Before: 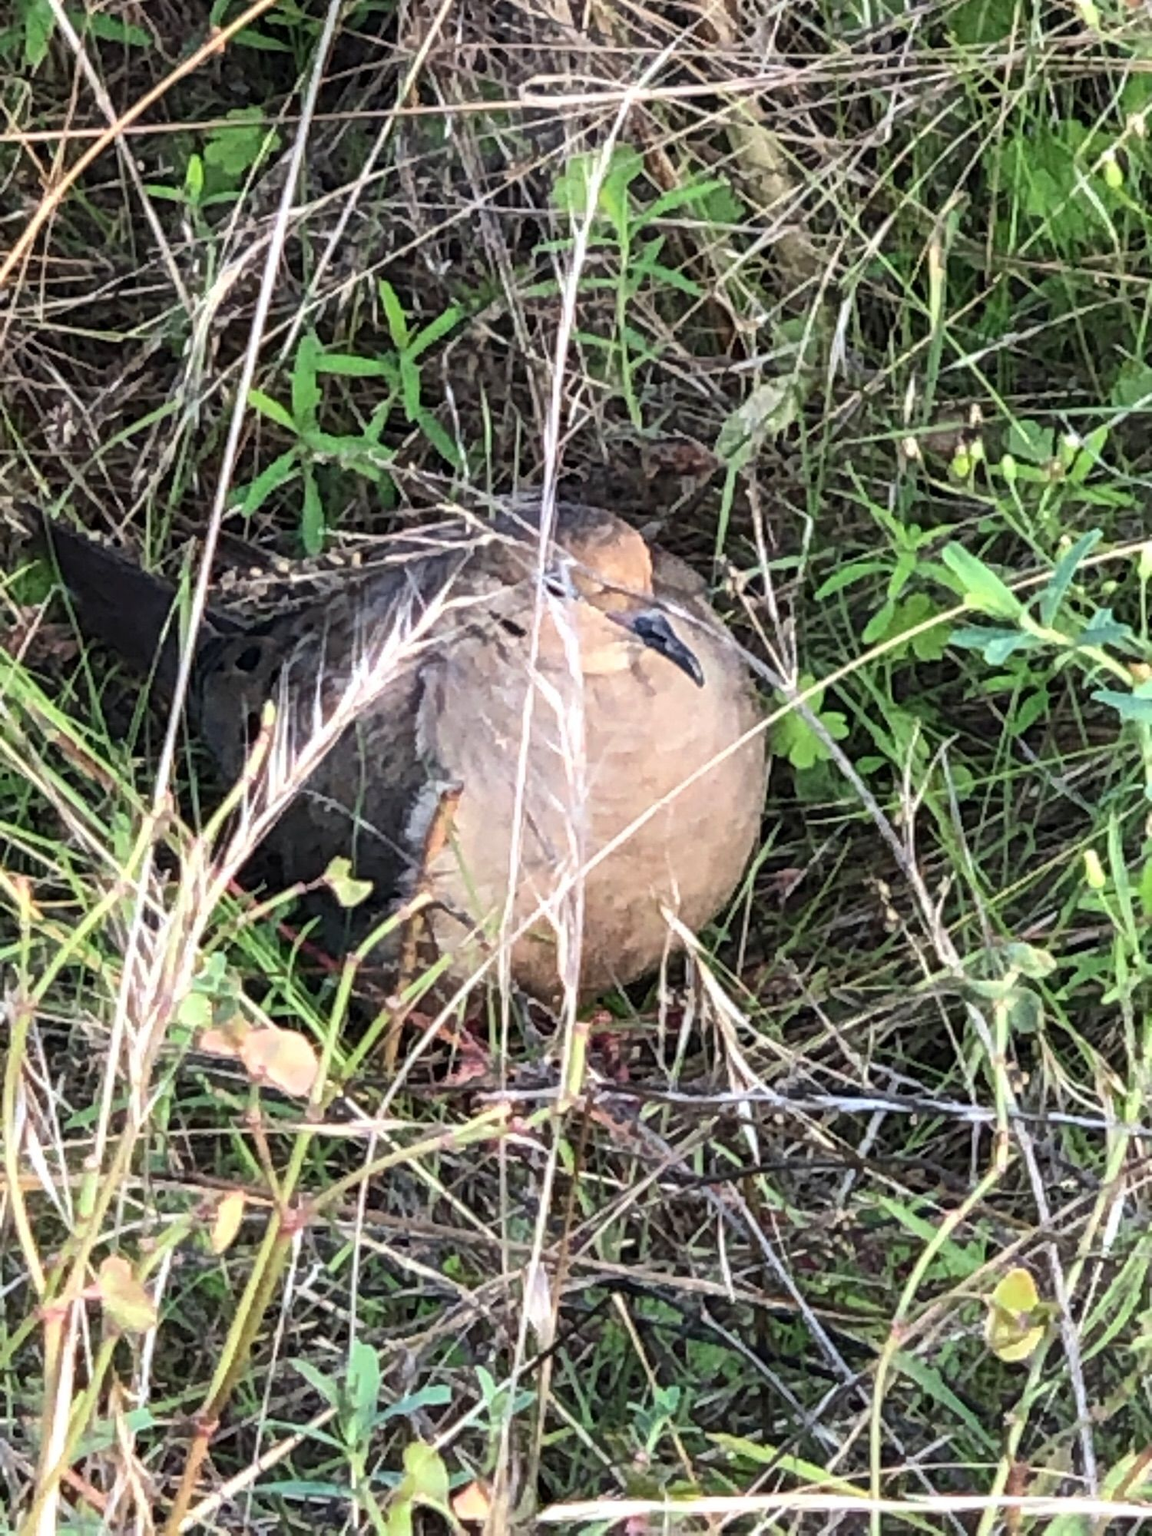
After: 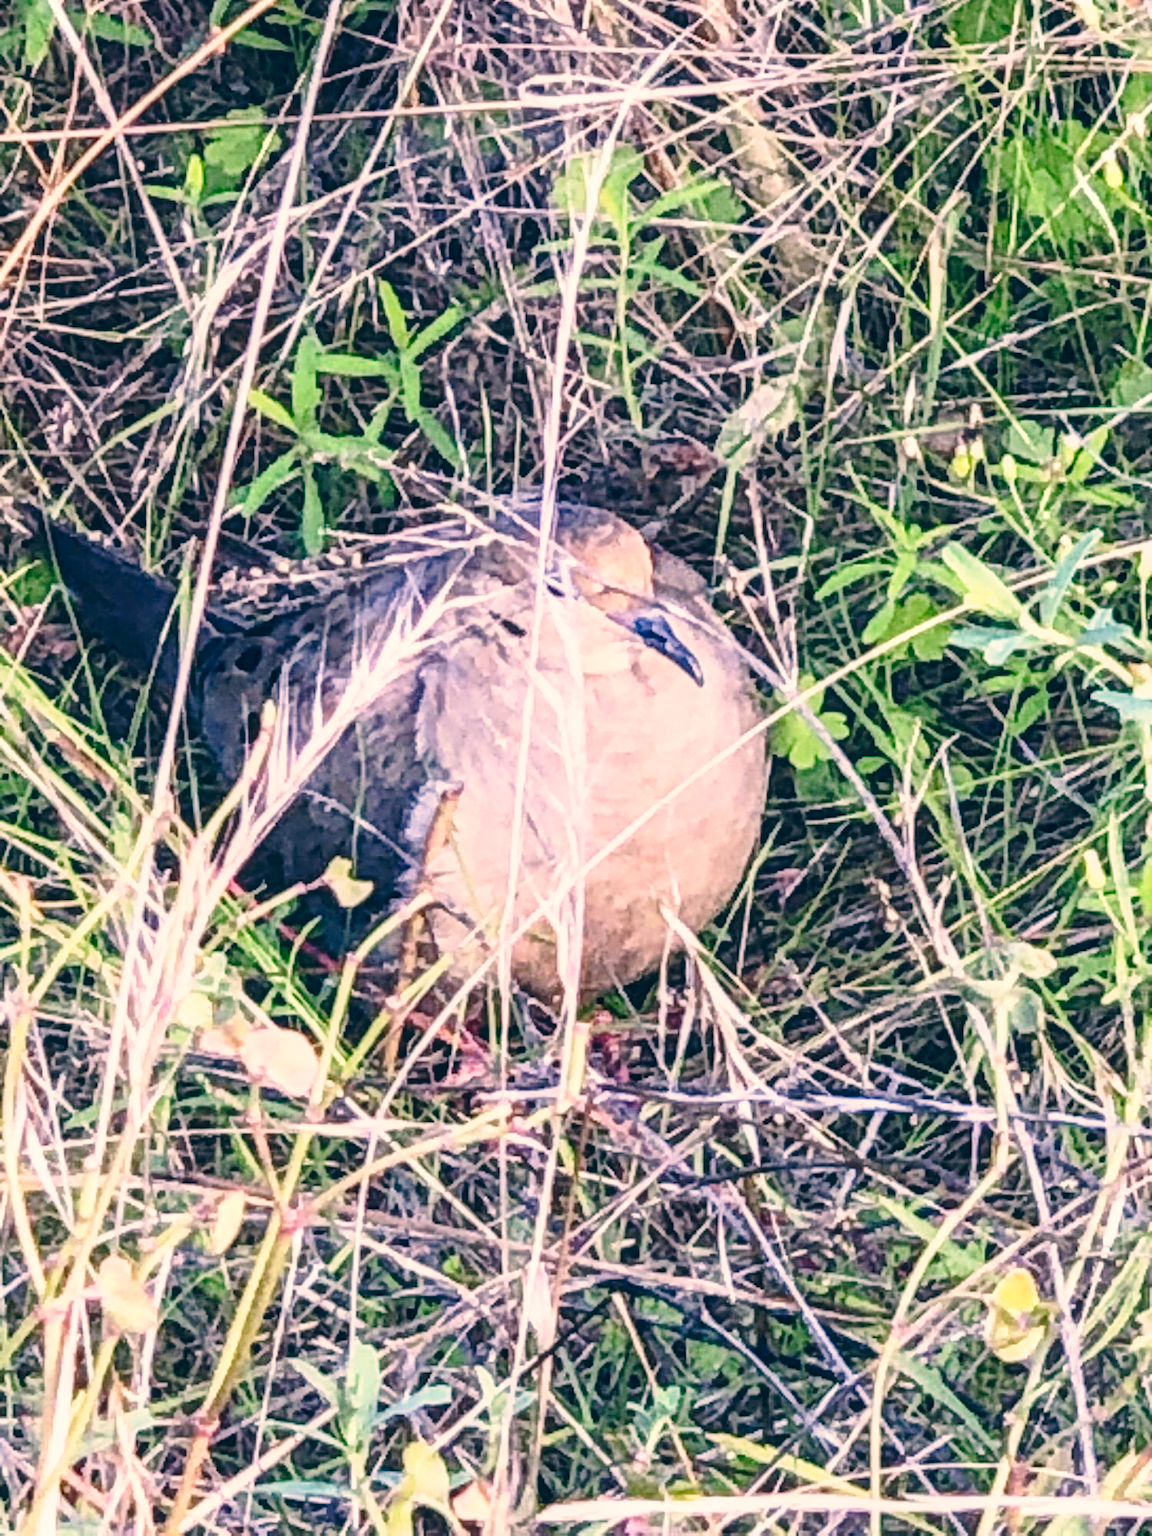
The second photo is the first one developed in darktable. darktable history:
local contrast: detail 130%
base curve: curves: ch0 [(0, 0) (0.028, 0.03) (0.121, 0.232) (0.46, 0.748) (0.859, 0.968) (1, 1)], preserve colors none
lowpass: radius 0.1, contrast 0.85, saturation 1.1, unbound 0
color calibration: illuminant as shot in camera, x 0.363, y 0.385, temperature 4528.04 K
white balance: emerald 1
color correction: highlights a* 10.32, highlights b* 14.66, shadows a* -9.59, shadows b* -15.02
